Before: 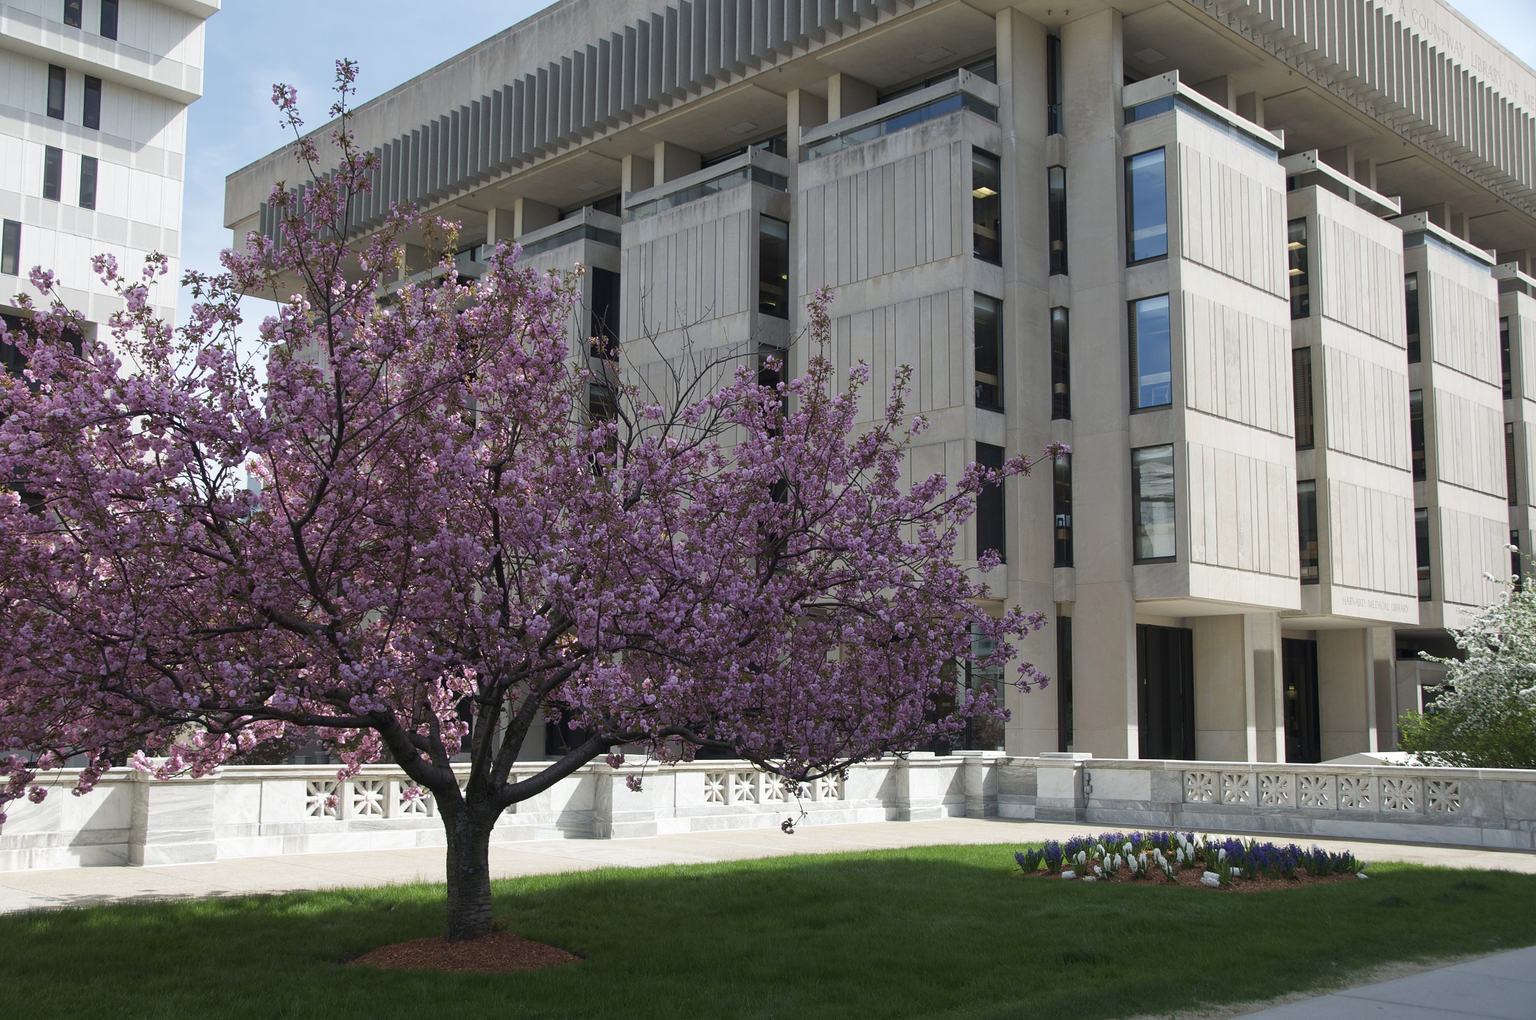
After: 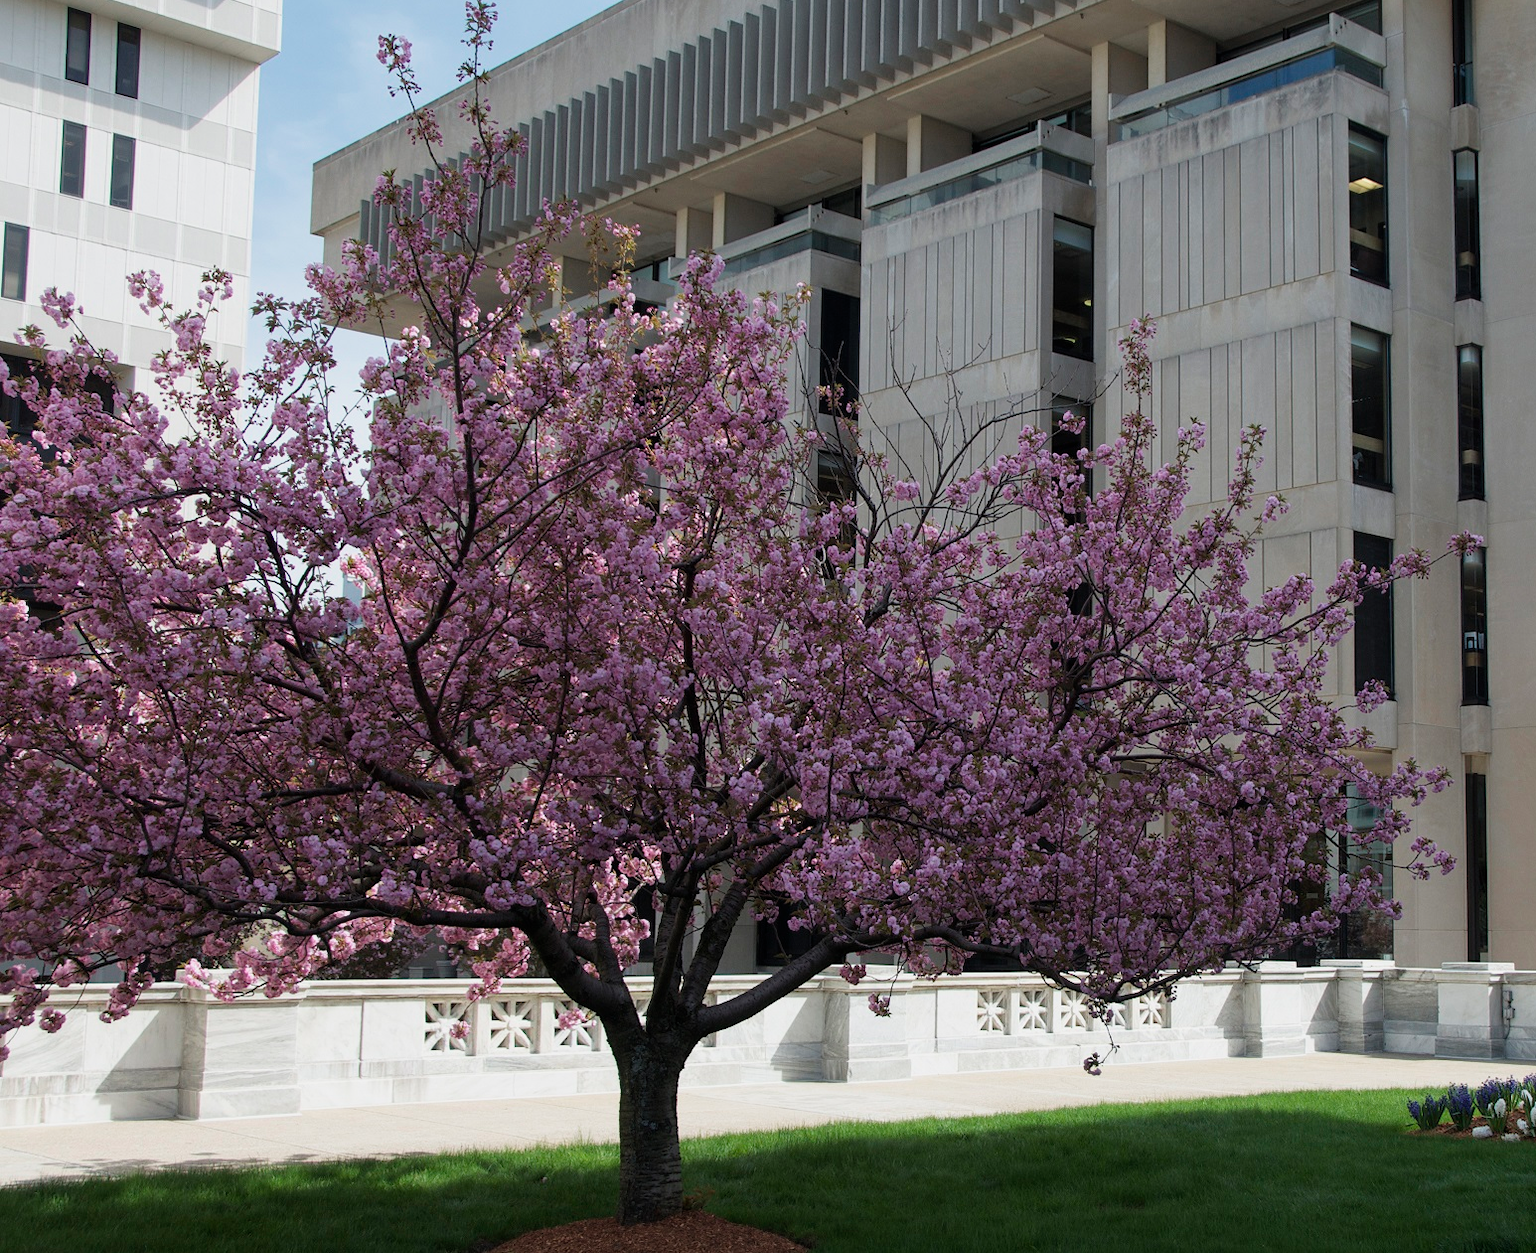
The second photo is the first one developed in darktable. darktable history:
crop: top 5.779%, right 27.87%, bottom 5.577%
filmic rgb: black relative exposure -9.53 EV, white relative exposure 3.03 EV, hardness 6.17
